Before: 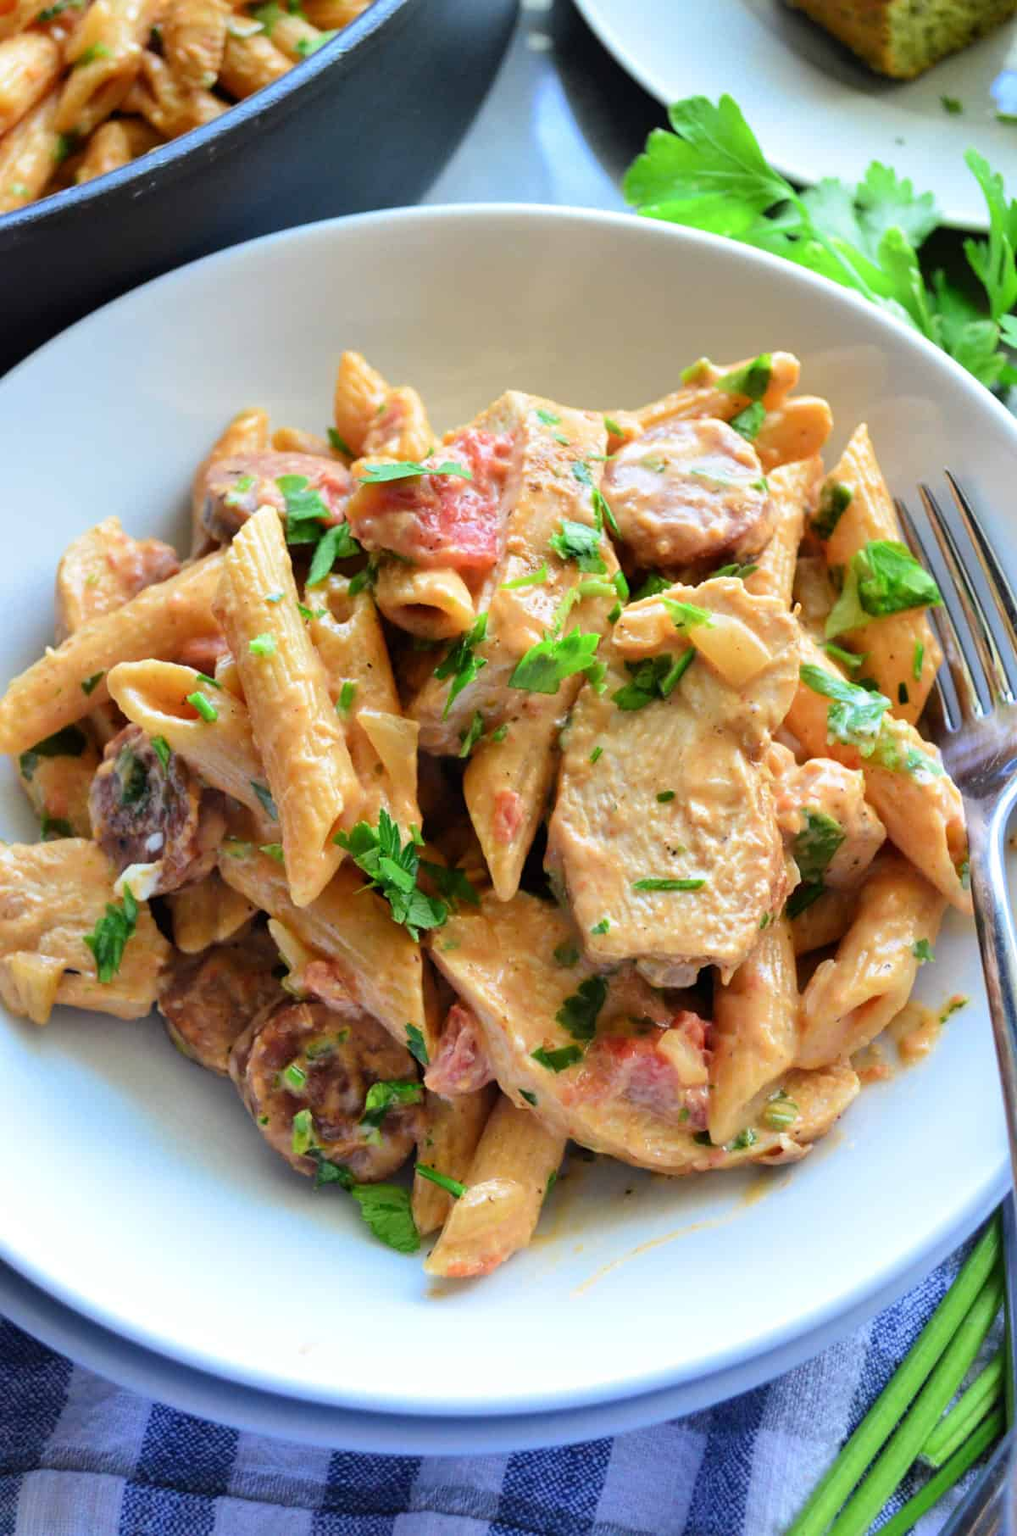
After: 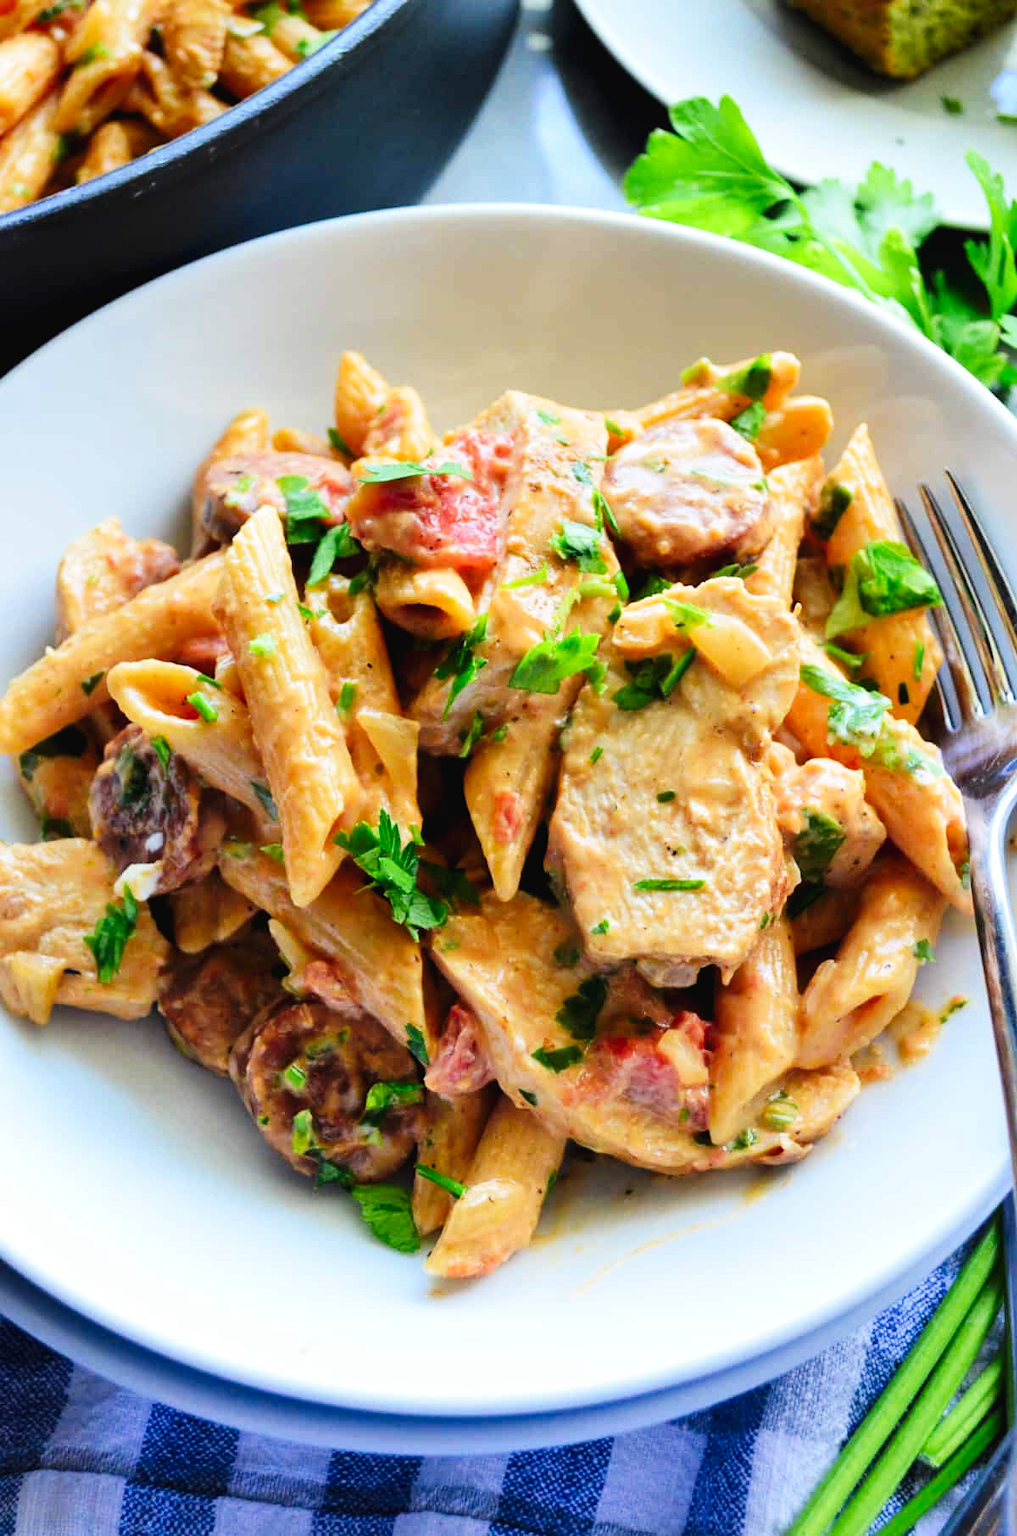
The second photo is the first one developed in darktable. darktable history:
contrast brightness saturation: saturation -0.029
tone curve: curves: ch0 [(0, 0) (0.003, 0.025) (0.011, 0.025) (0.025, 0.025) (0.044, 0.026) (0.069, 0.033) (0.1, 0.053) (0.136, 0.078) (0.177, 0.108) (0.224, 0.153) (0.277, 0.213) (0.335, 0.286) (0.399, 0.372) (0.468, 0.467) (0.543, 0.565) (0.623, 0.675) (0.709, 0.775) (0.801, 0.863) (0.898, 0.936) (1, 1)], preserve colors none
